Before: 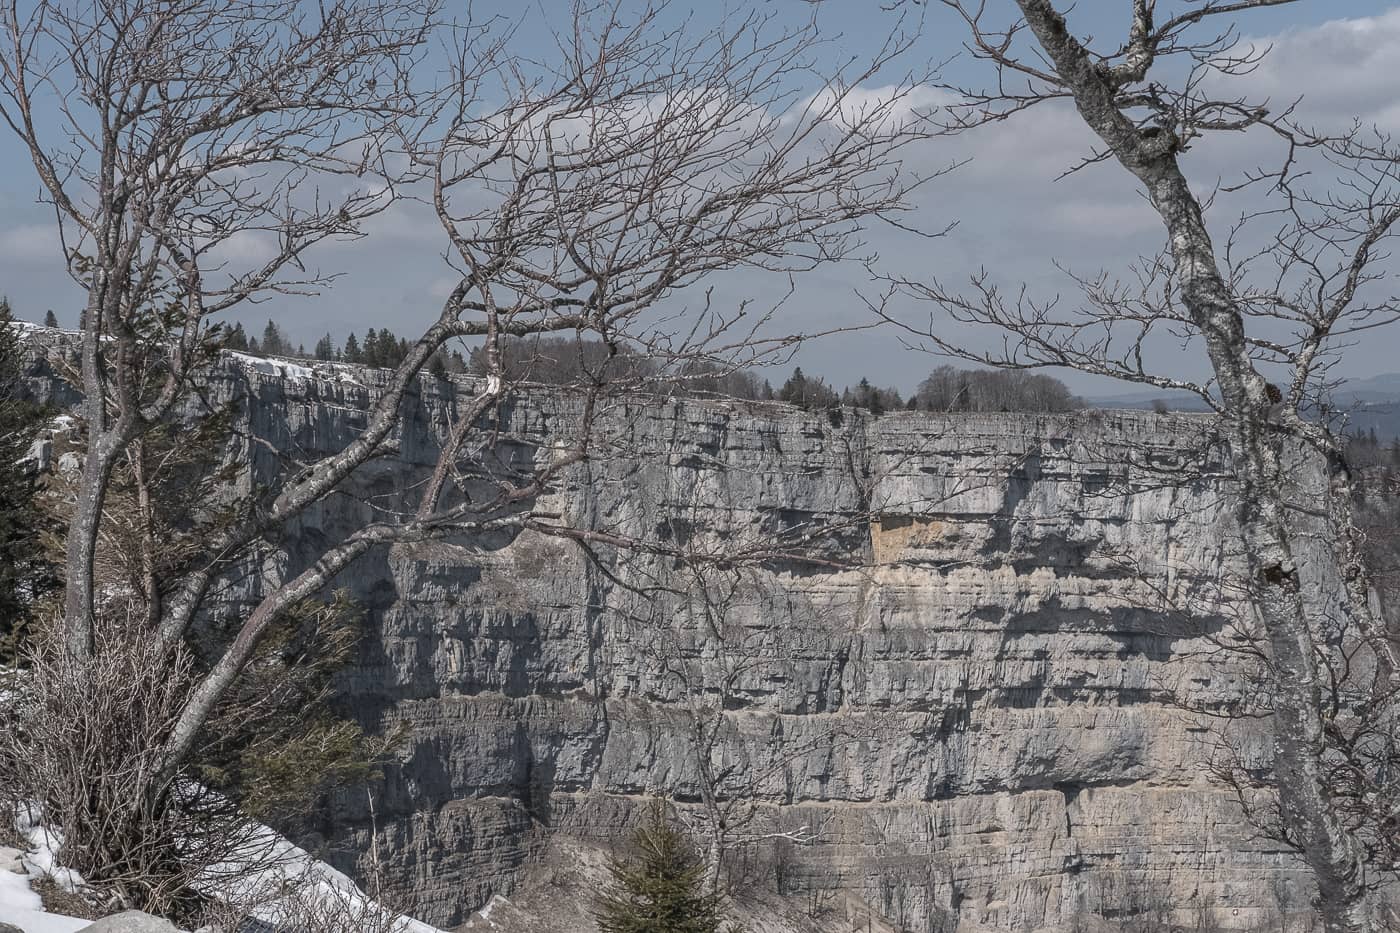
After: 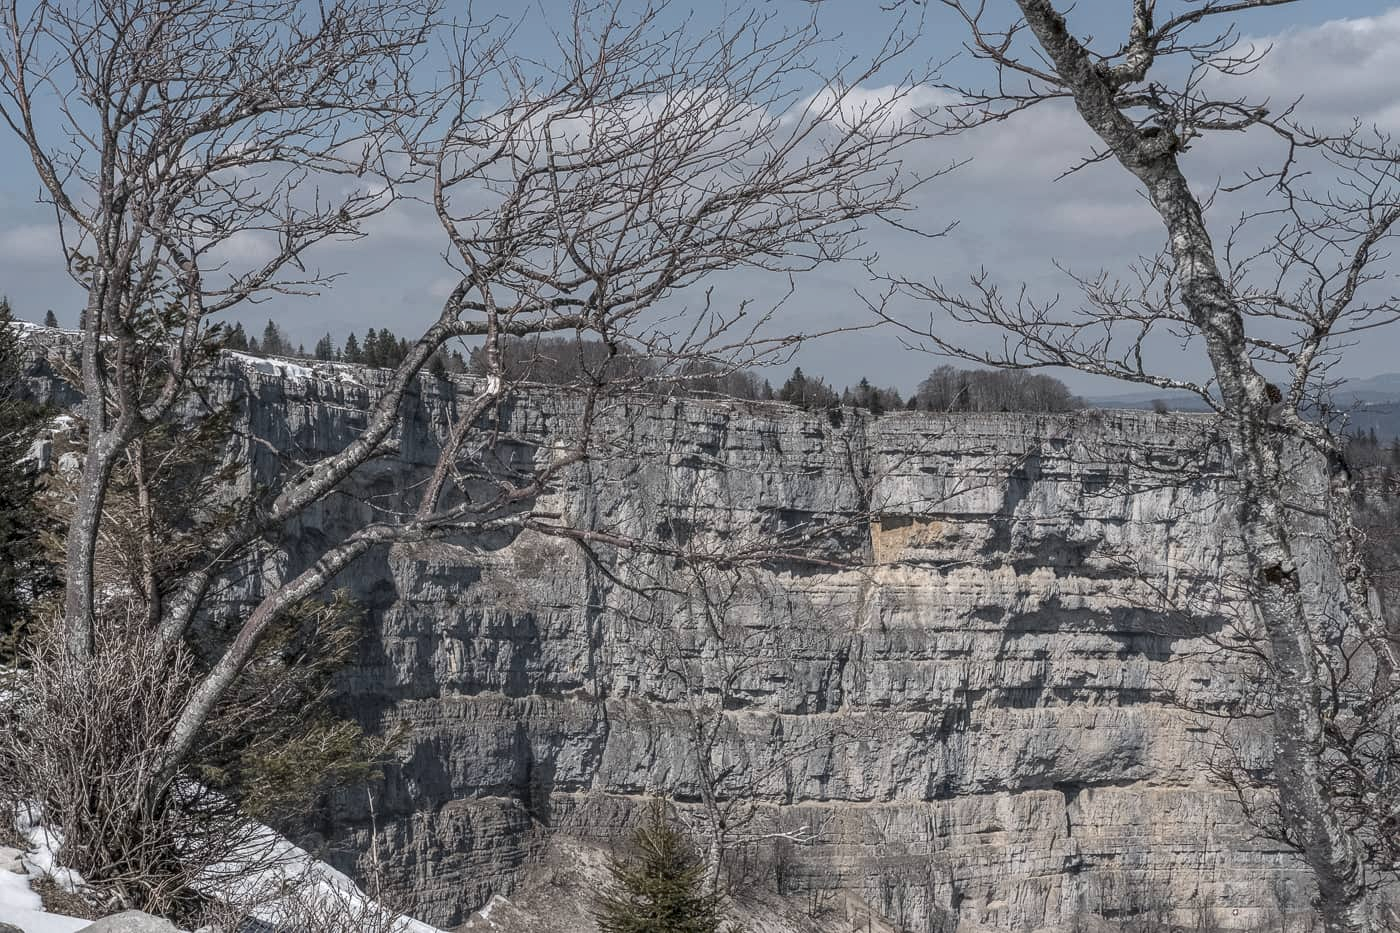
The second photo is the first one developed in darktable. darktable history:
color correction: highlights a* -0.247, highlights b* -0.099
local contrast: on, module defaults
